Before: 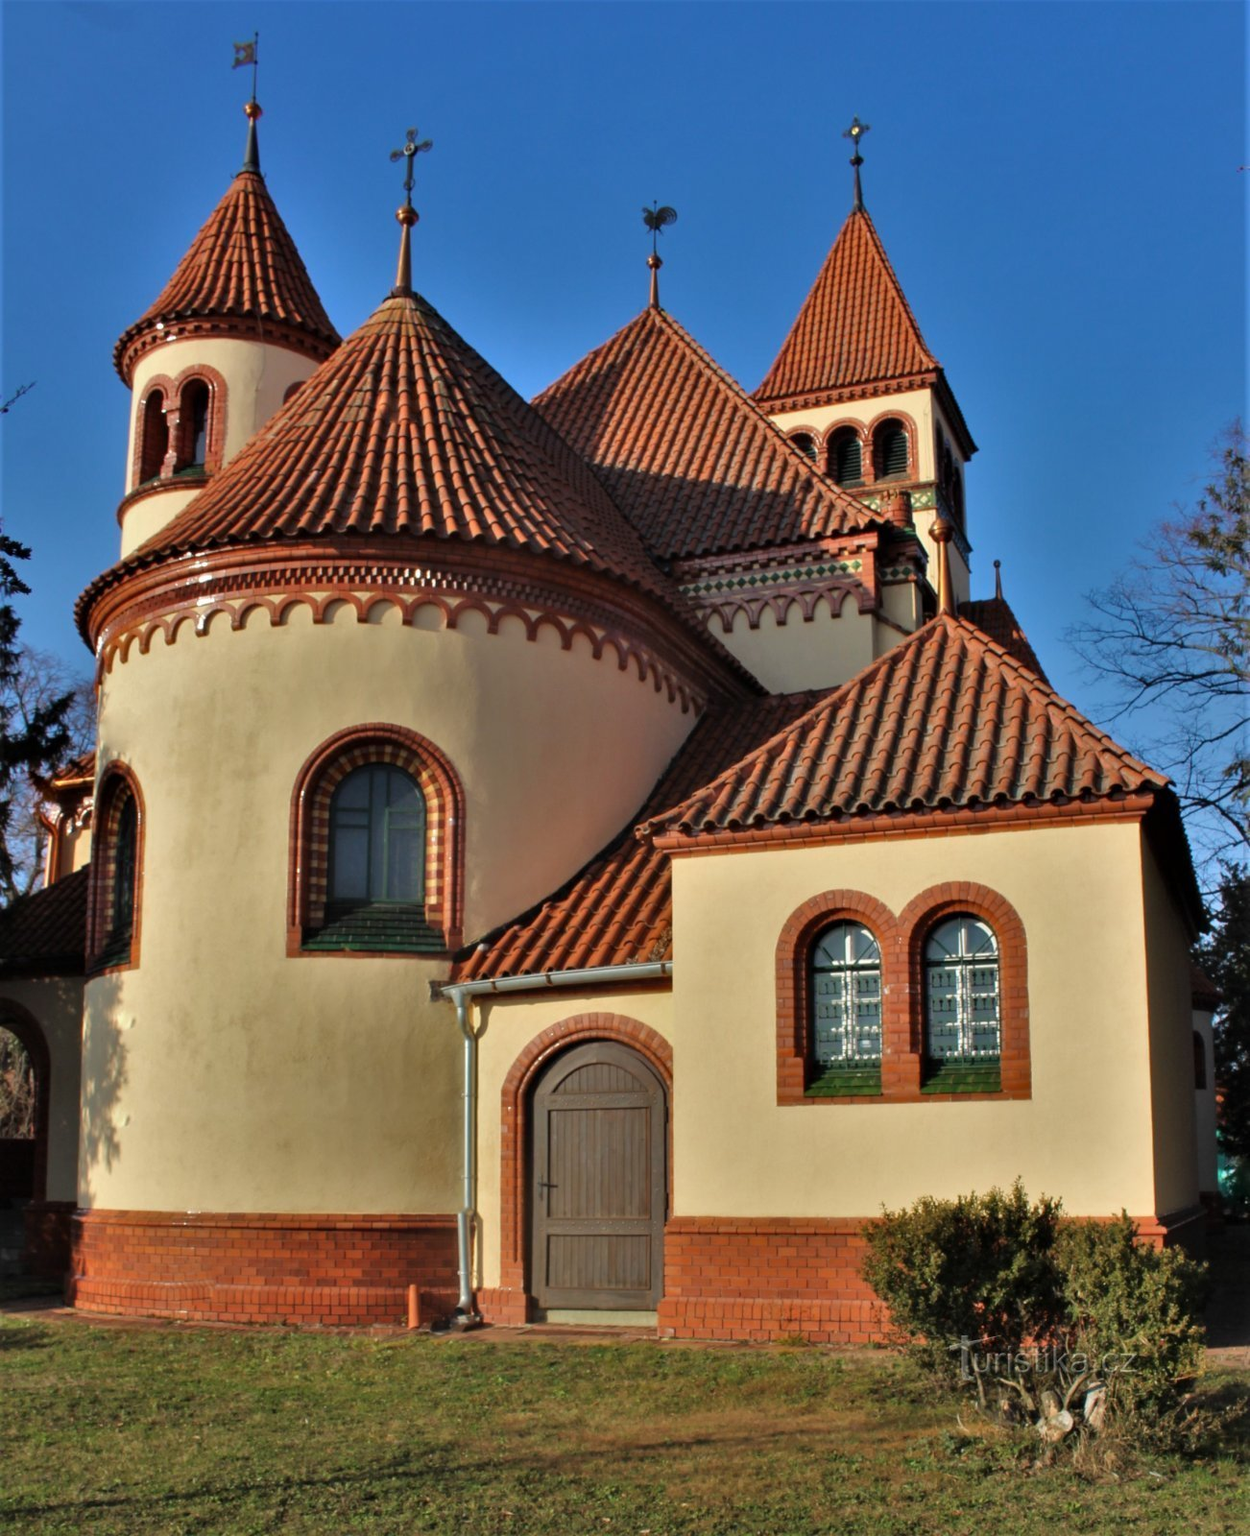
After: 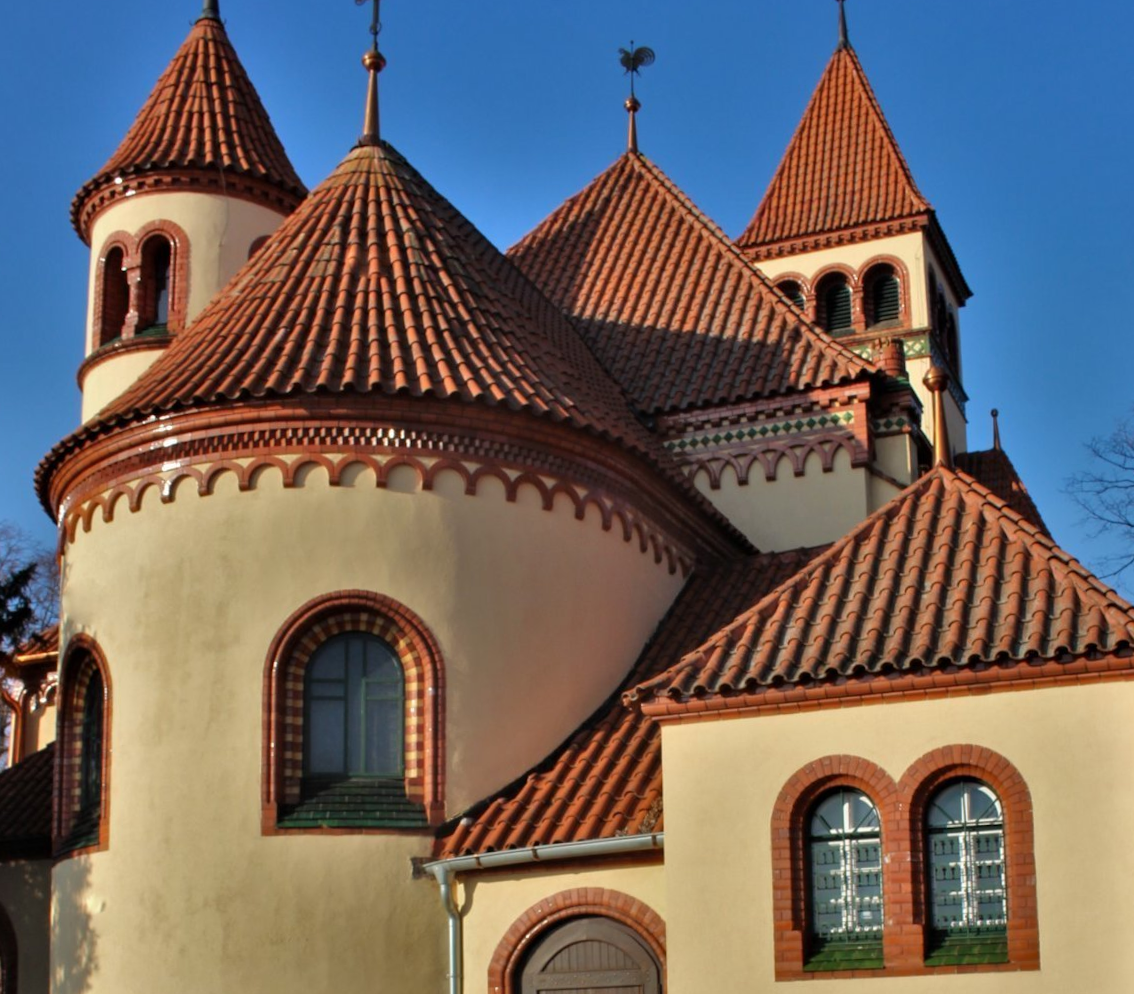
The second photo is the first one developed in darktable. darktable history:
crop: left 3.015%, top 8.969%, right 9.647%, bottom 26.457%
rotate and perspective: rotation -1°, crop left 0.011, crop right 0.989, crop top 0.025, crop bottom 0.975
